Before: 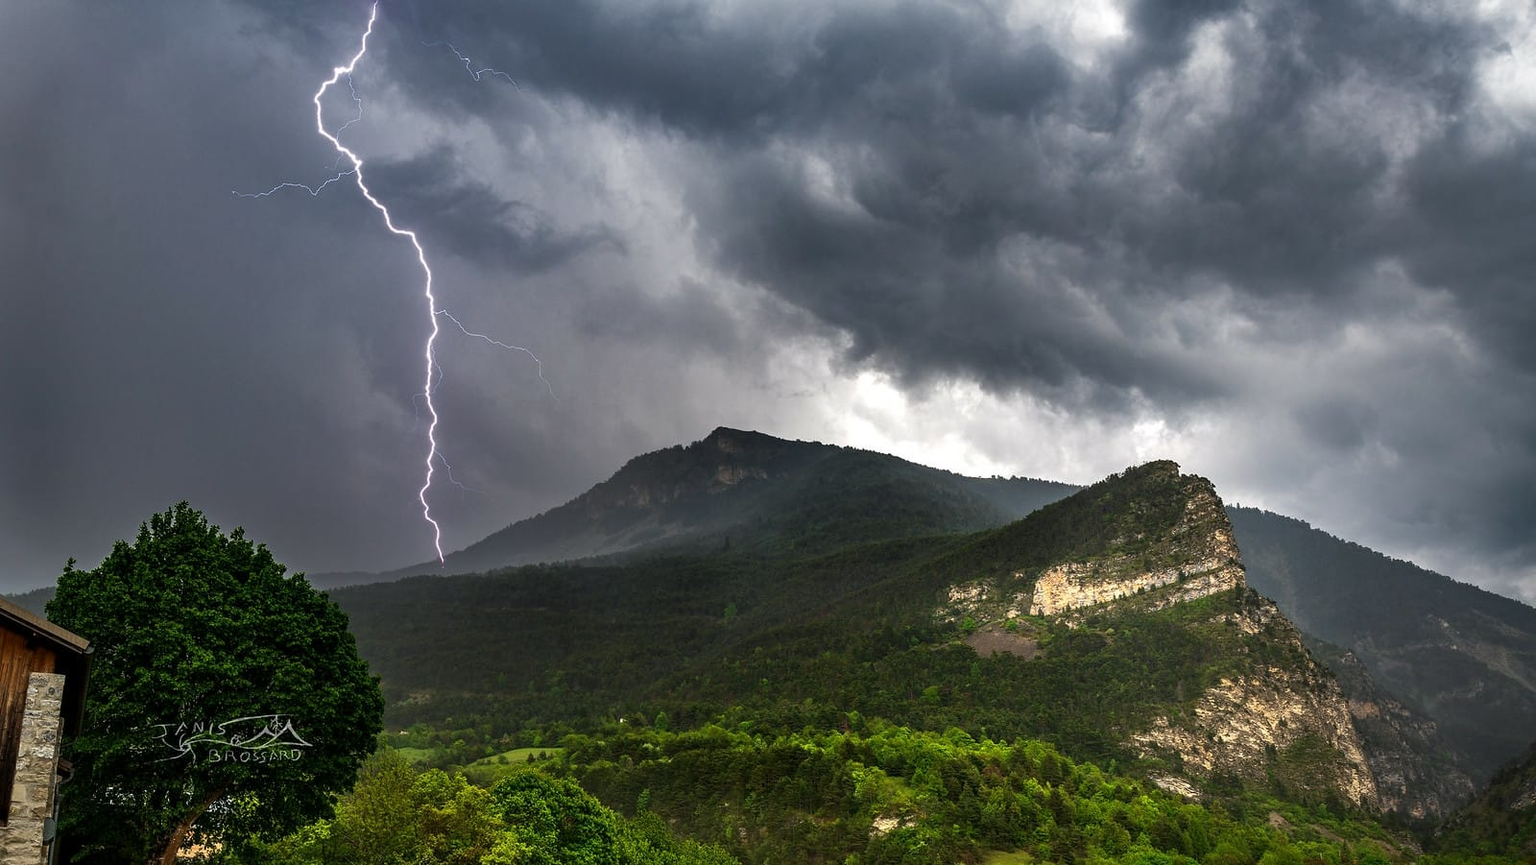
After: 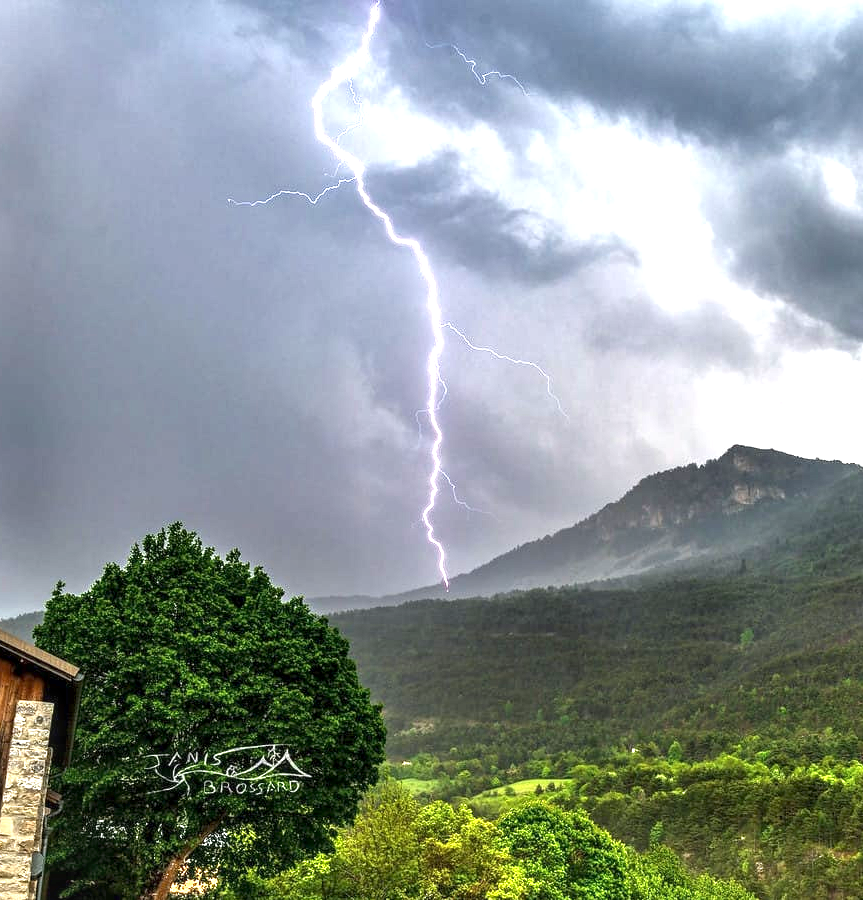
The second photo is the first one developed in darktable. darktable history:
exposure: black level correction 0, exposure 1.744 EV, compensate highlight preservation false
local contrast: on, module defaults
base curve: preserve colors none
crop: left 0.876%, right 45.172%, bottom 0.088%
